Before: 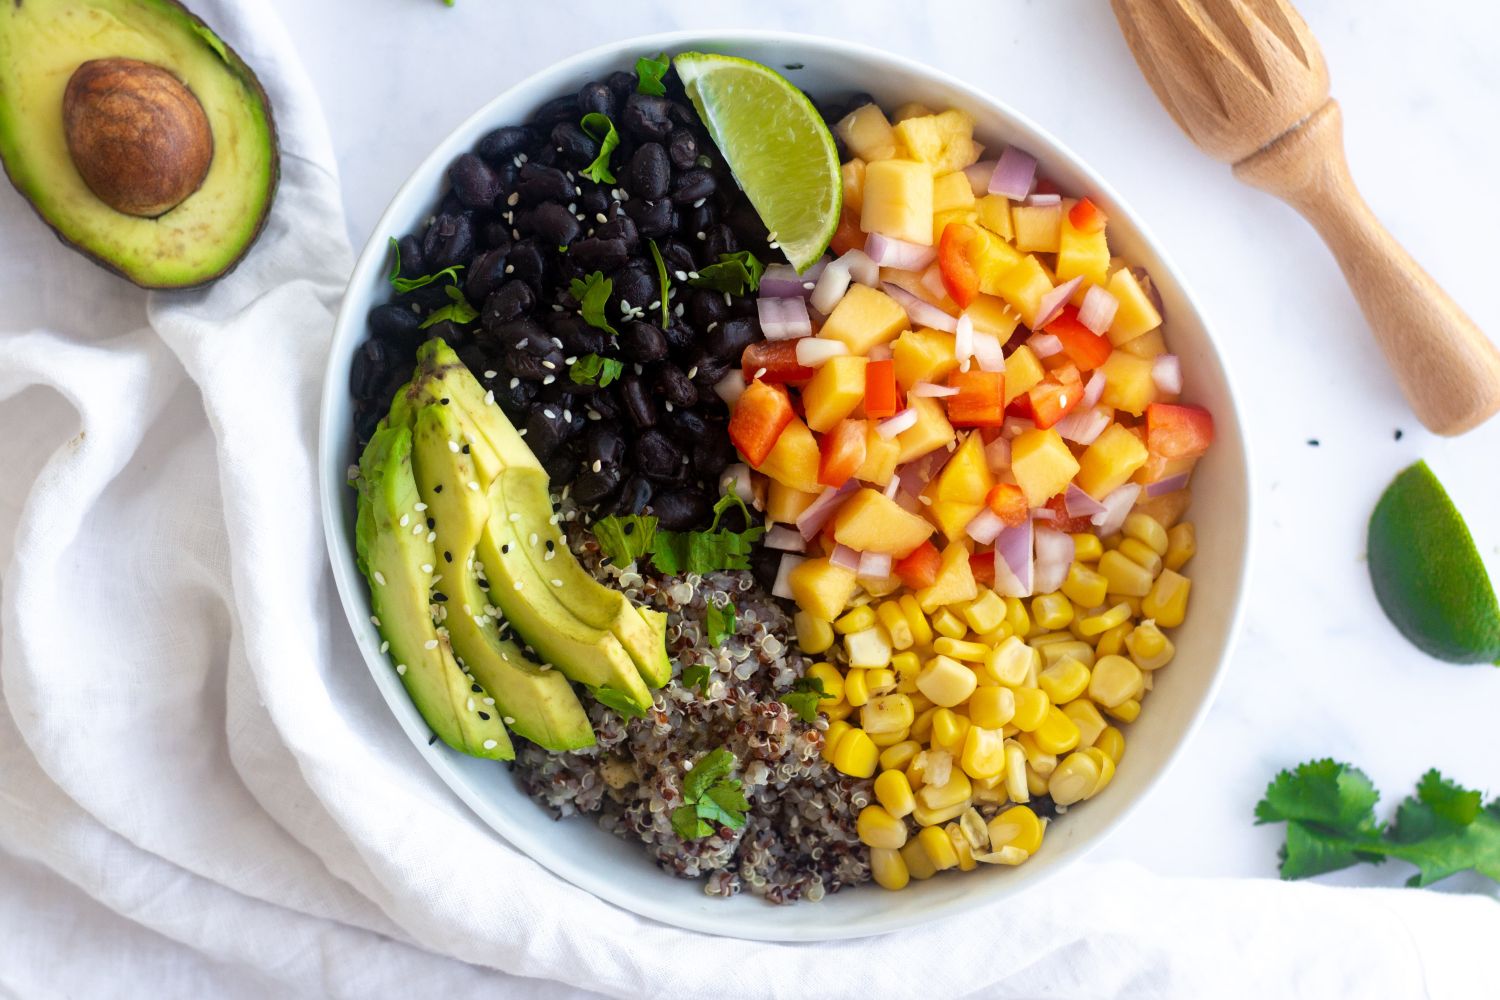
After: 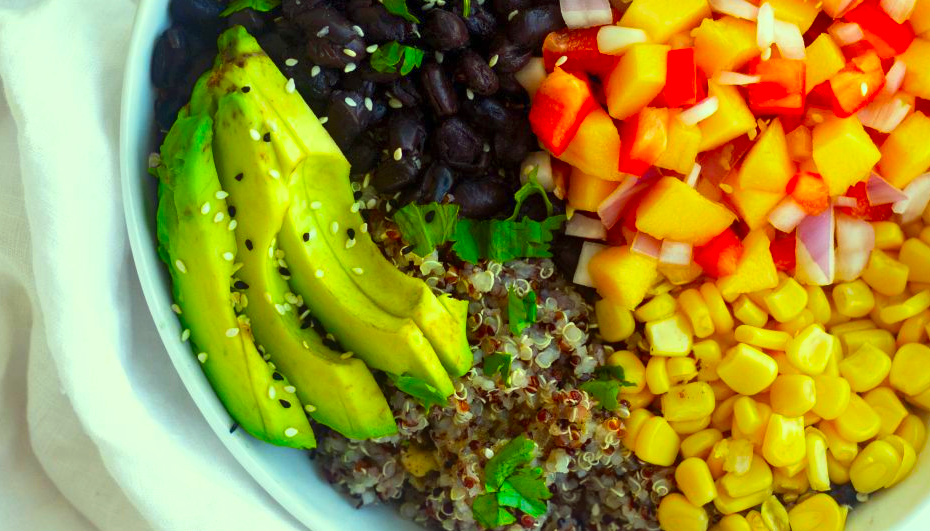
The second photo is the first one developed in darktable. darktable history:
crop: left 13.312%, top 31.28%, right 24.627%, bottom 15.582%
color correction: highlights a* -10.77, highlights b* 9.8, saturation 1.72
shadows and highlights: shadows 62.66, white point adjustment 0.37, highlights -34.44, compress 83.82%
